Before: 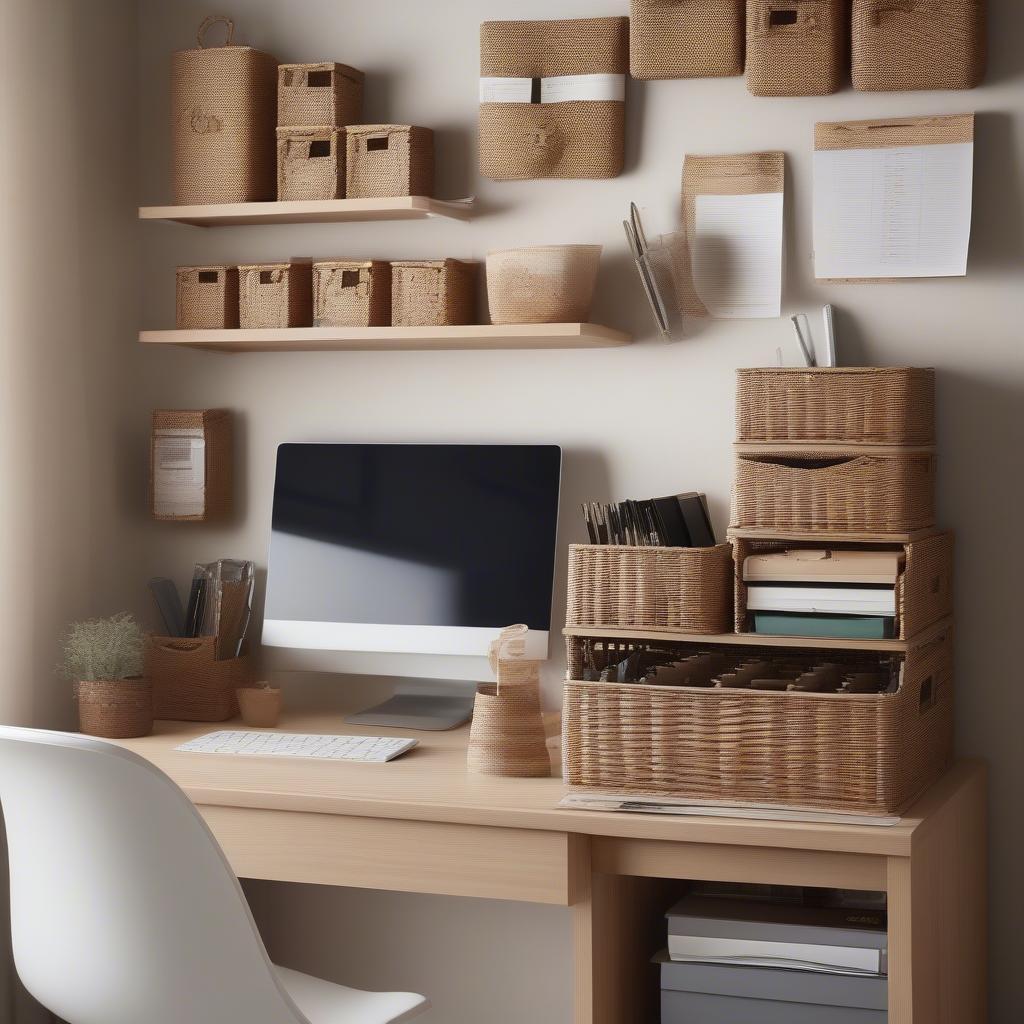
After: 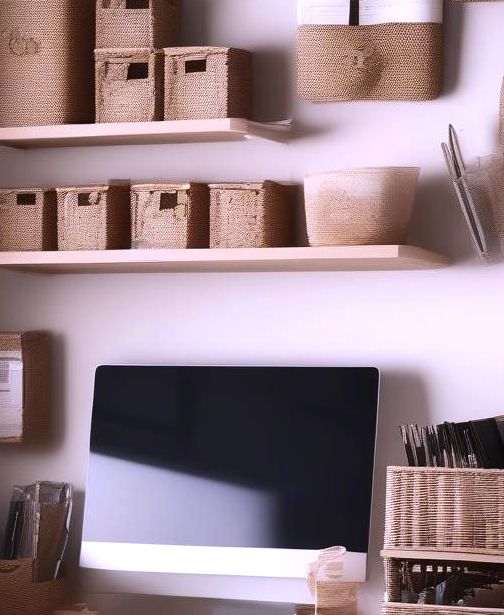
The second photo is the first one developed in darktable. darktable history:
tone equalizer: -8 EV -0.417 EV, -7 EV -0.389 EV, -6 EV -0.333 EV, -5 EV -0.222 EV, -3 EV 0.222 EV, -2 EV 0.333 EV, -1 EV 0.389 EV, +0 EV 0.417 EV, edges refinement/feathering 500, mask exposure compensation -1.57 EV, preserve details no
white balance: red 1.042, blue 1.17
crop: left 17.835%, top 7.675%, right 32.881%, bottom 32.213%
